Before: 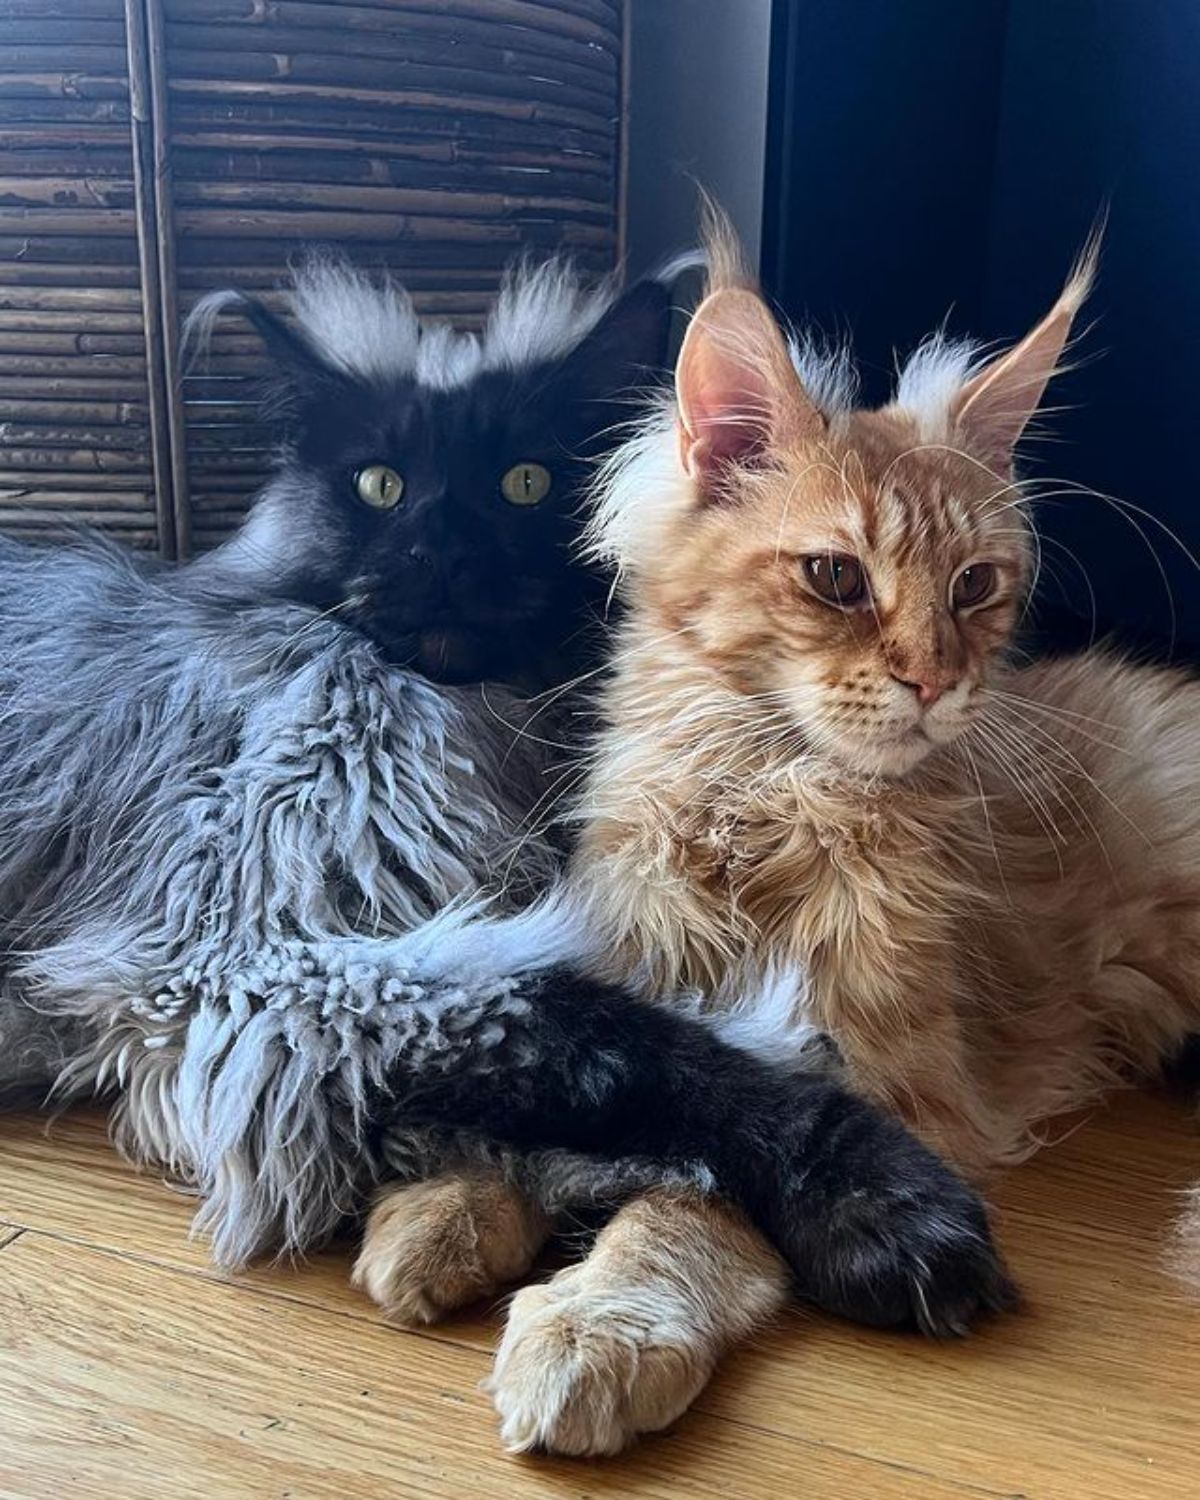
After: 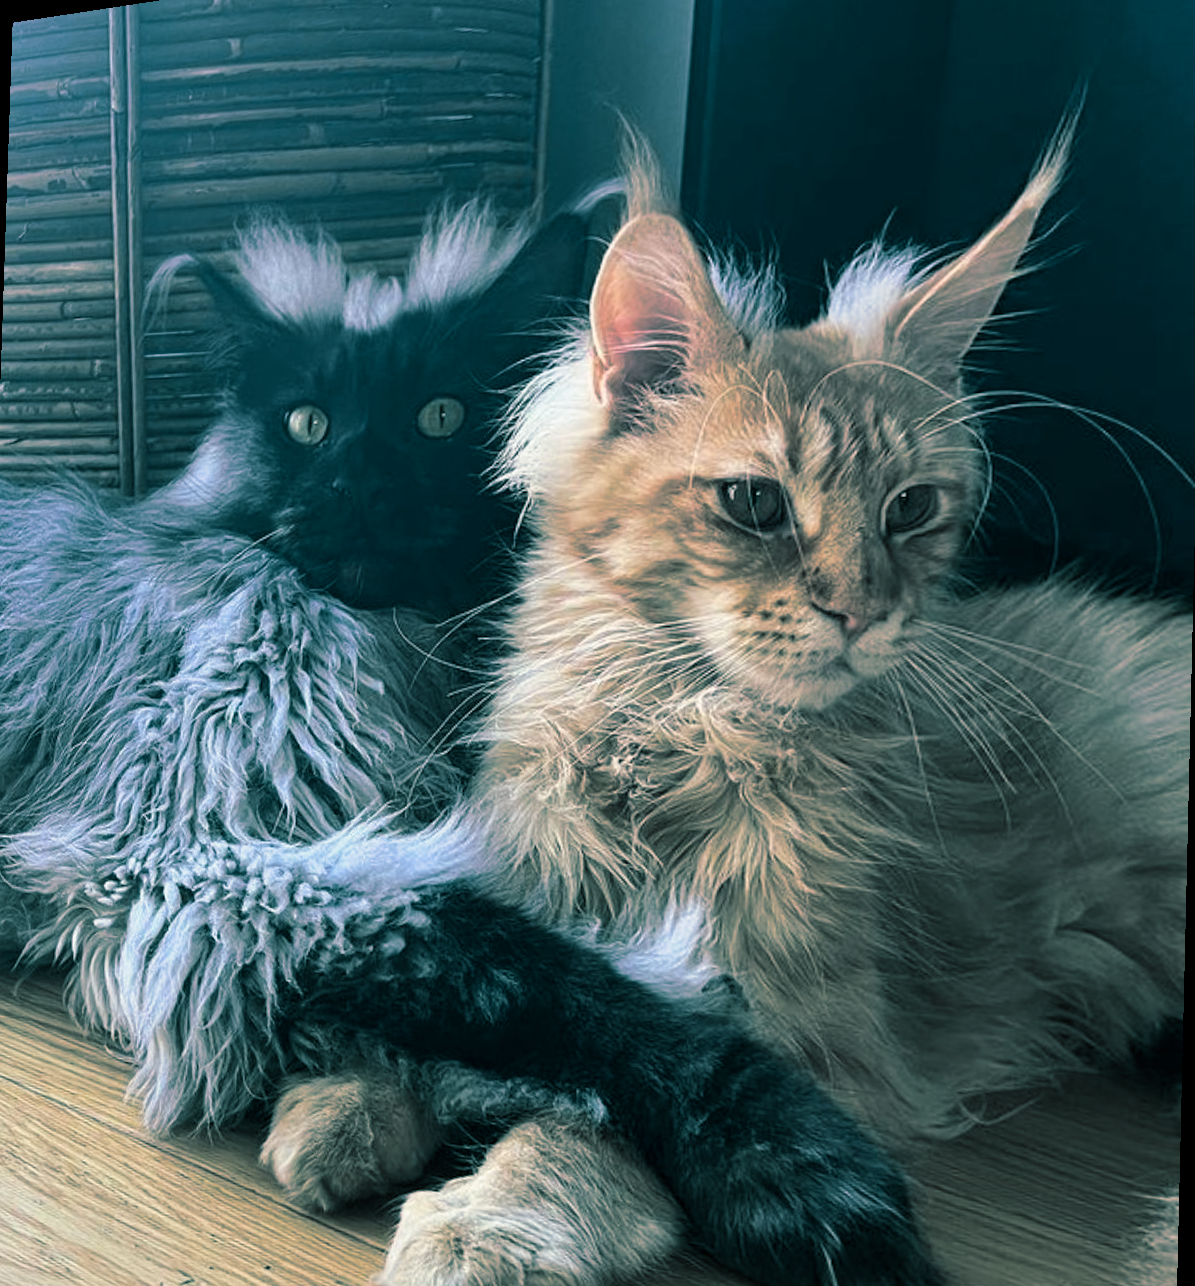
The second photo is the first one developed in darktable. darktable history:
split-toning: shadows › hue 186.43°, highlights › hue 49.29°, compress 30.29%
rotate and perspective: rotation 1.69°, lens shift (vertical) -0.023, lens shift (horizontal) -0.291, crop left 0.025, crop right 0.988, crop top 0.092, crop bottom 0.842
tone equalizer: on, module defaults
